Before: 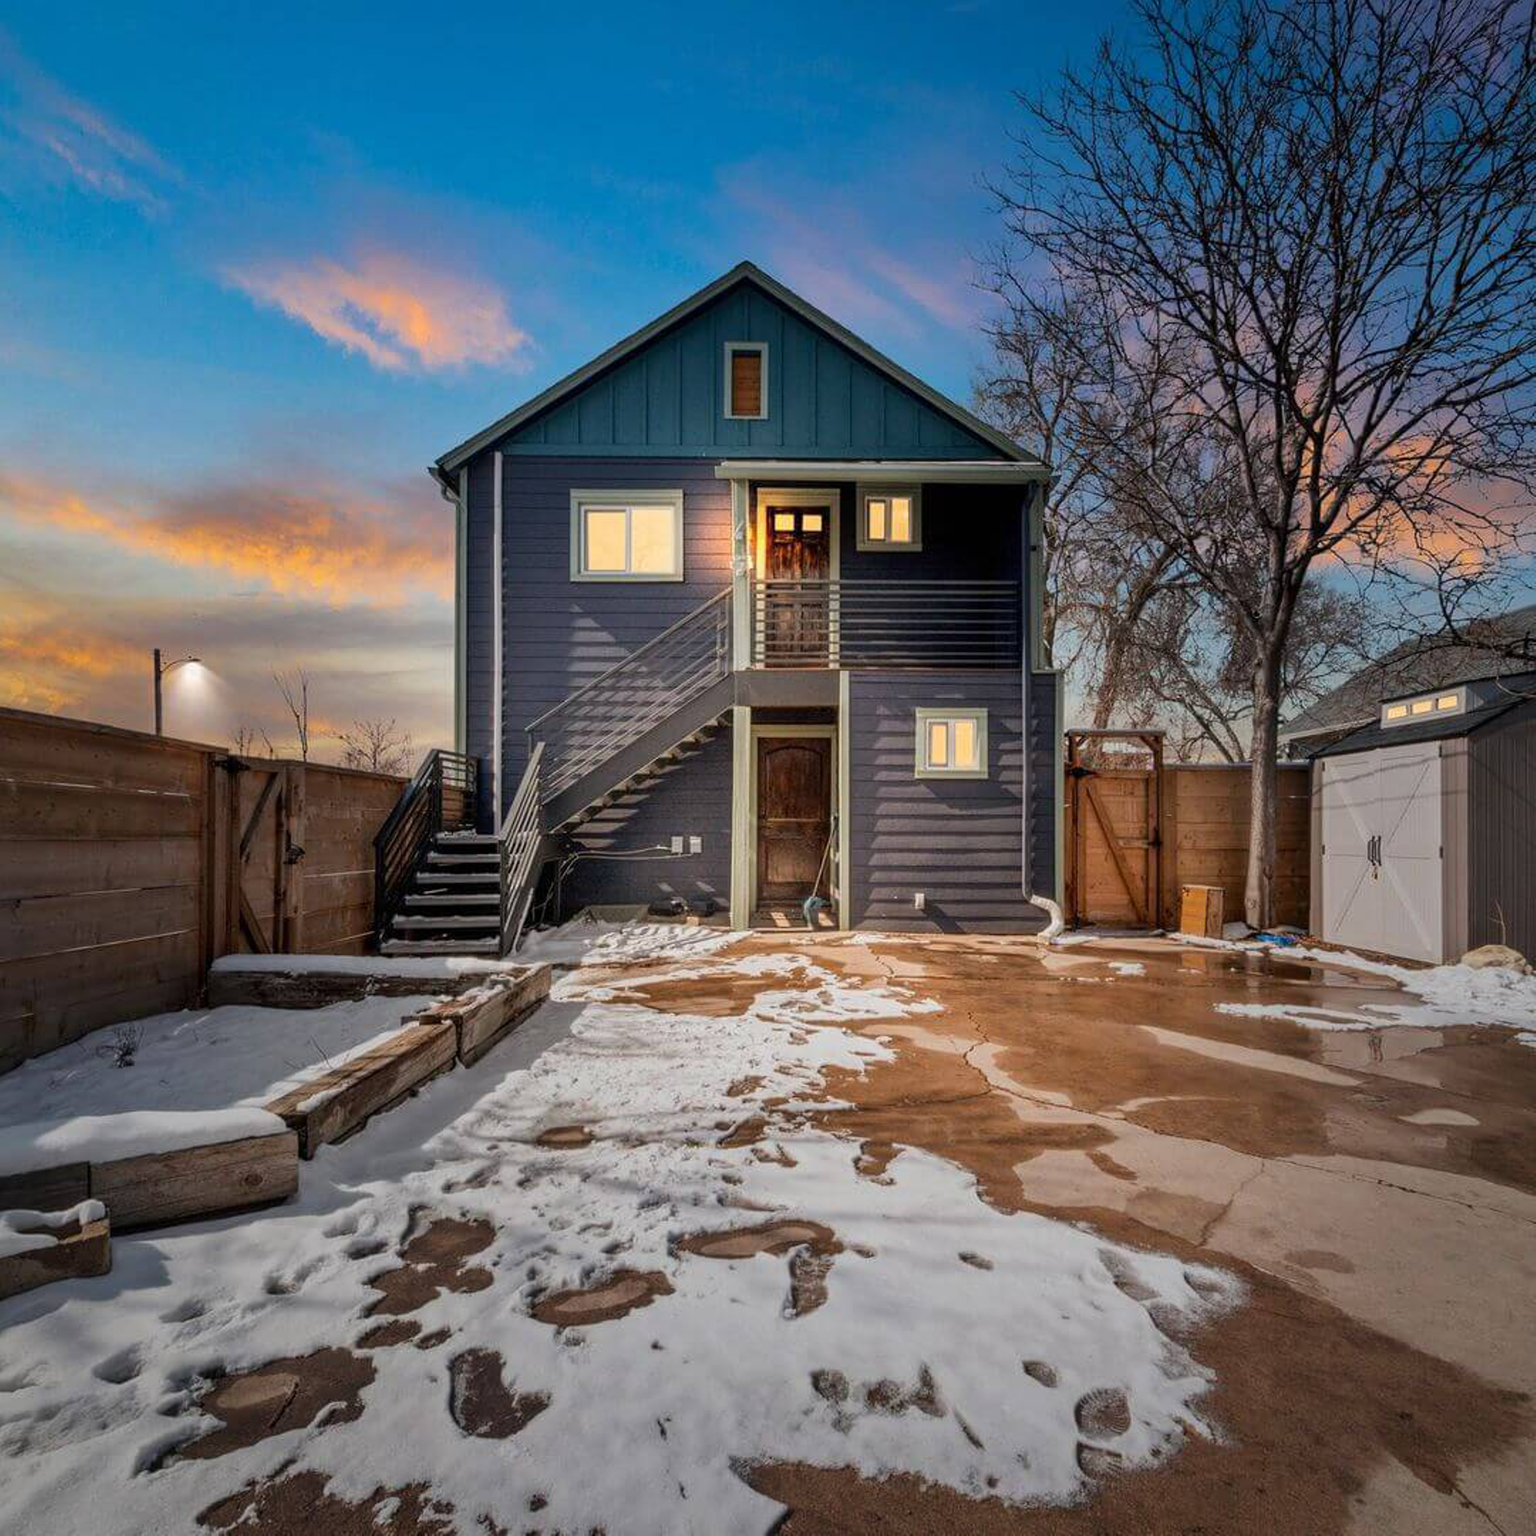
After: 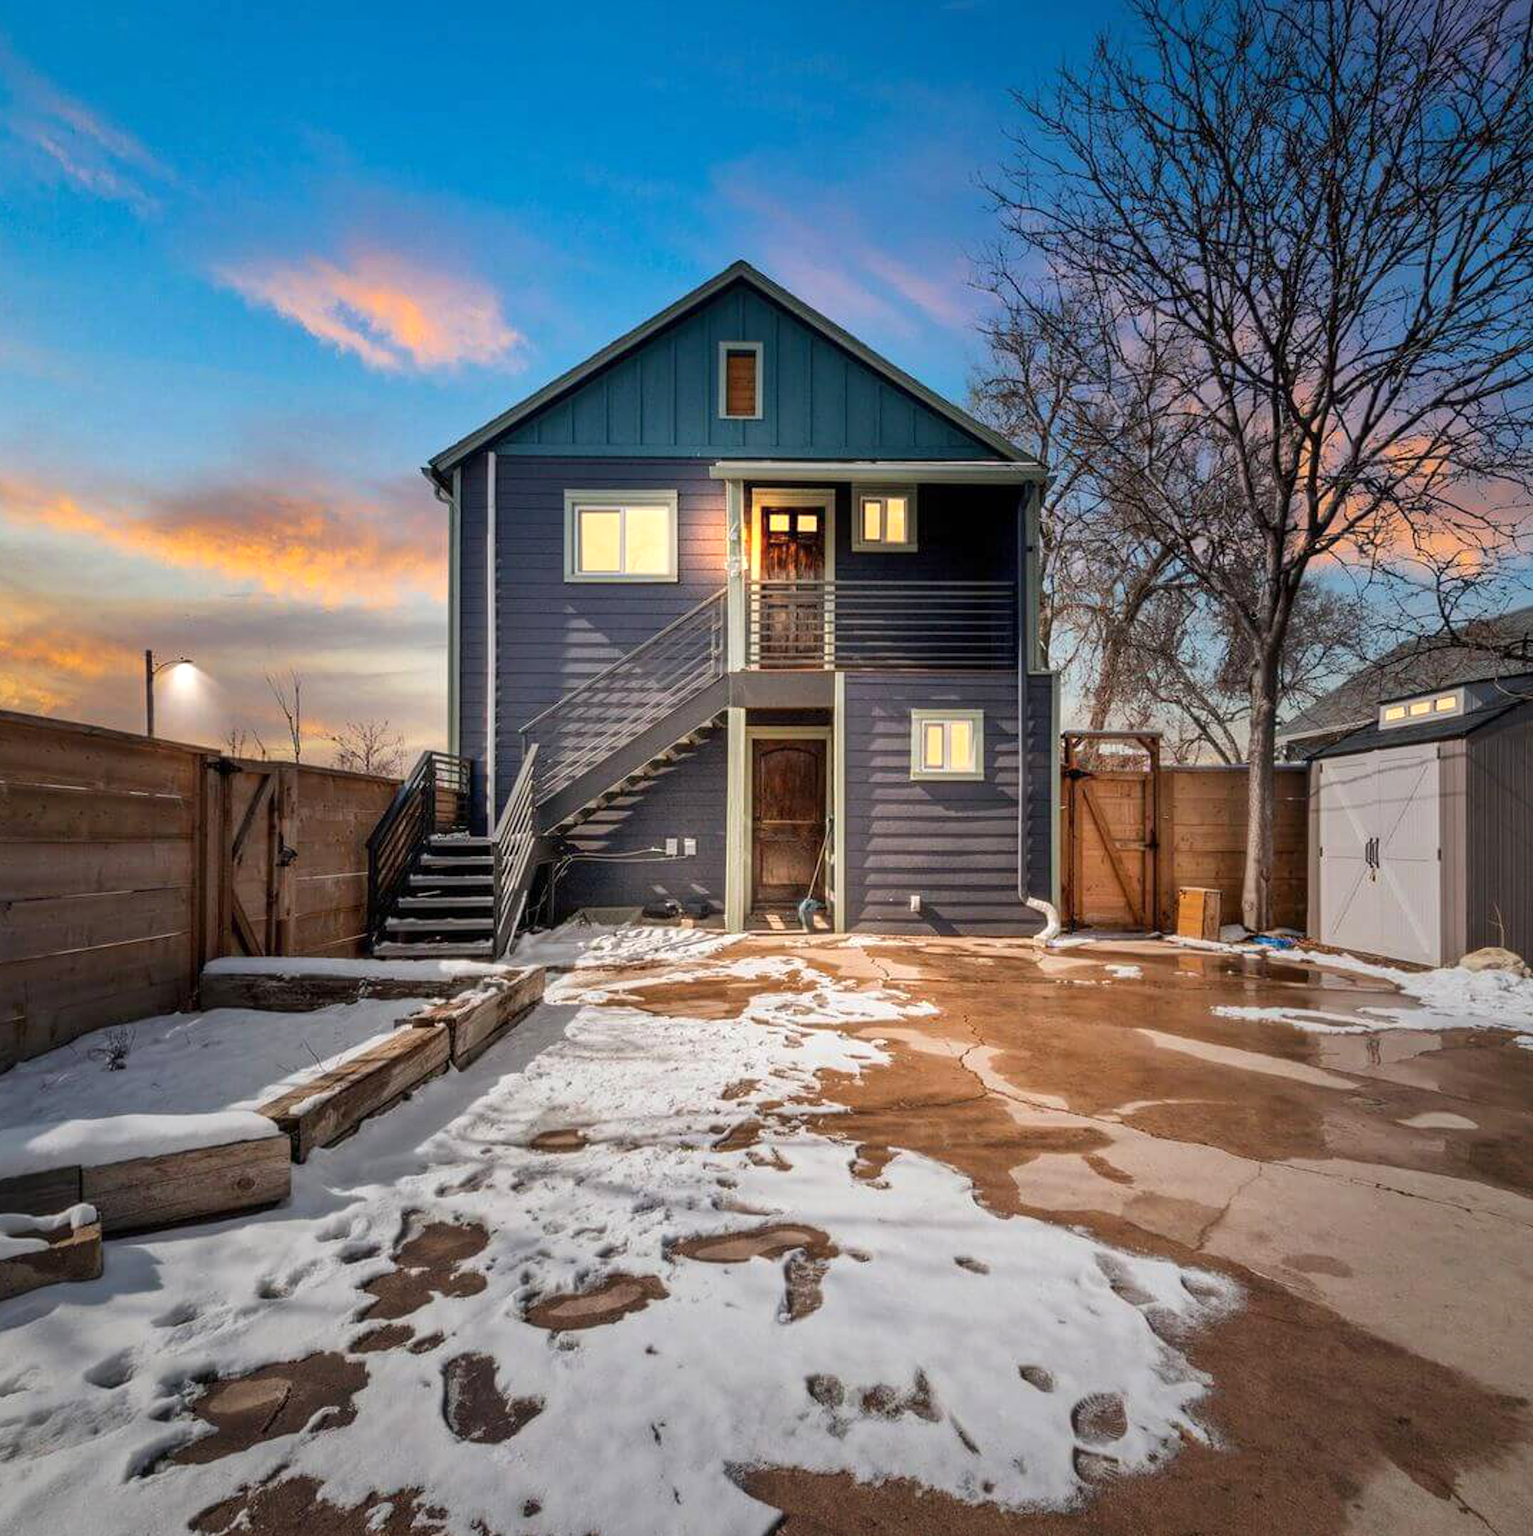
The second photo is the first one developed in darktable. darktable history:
color balance rgb: global vibrance 1%, saturation formula JzAzBz (2021)
exposure: exposure 0.376 EV, compensate highlight preservation false
crop and rotate: left 0.614%, top 0.179%, bottom 0.309%
